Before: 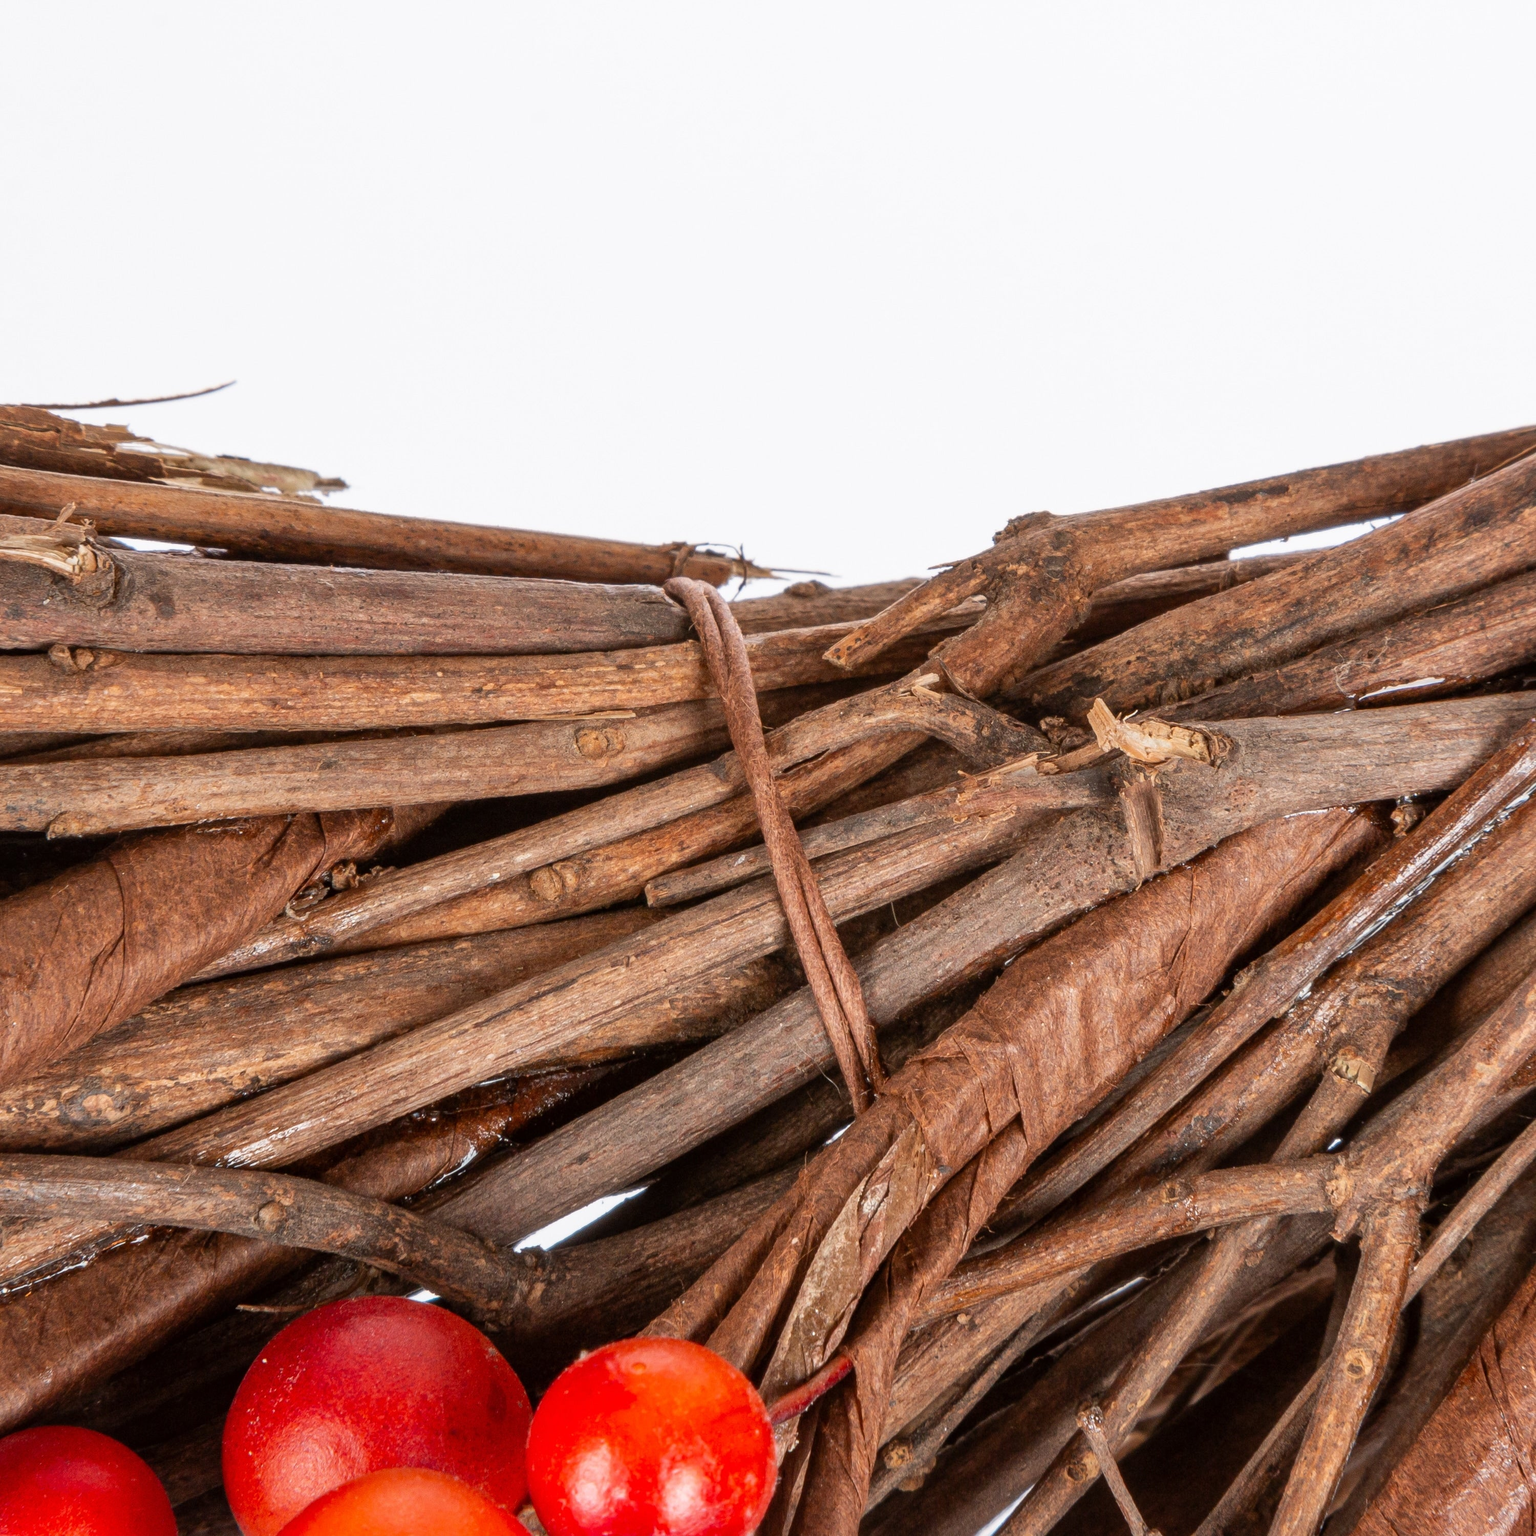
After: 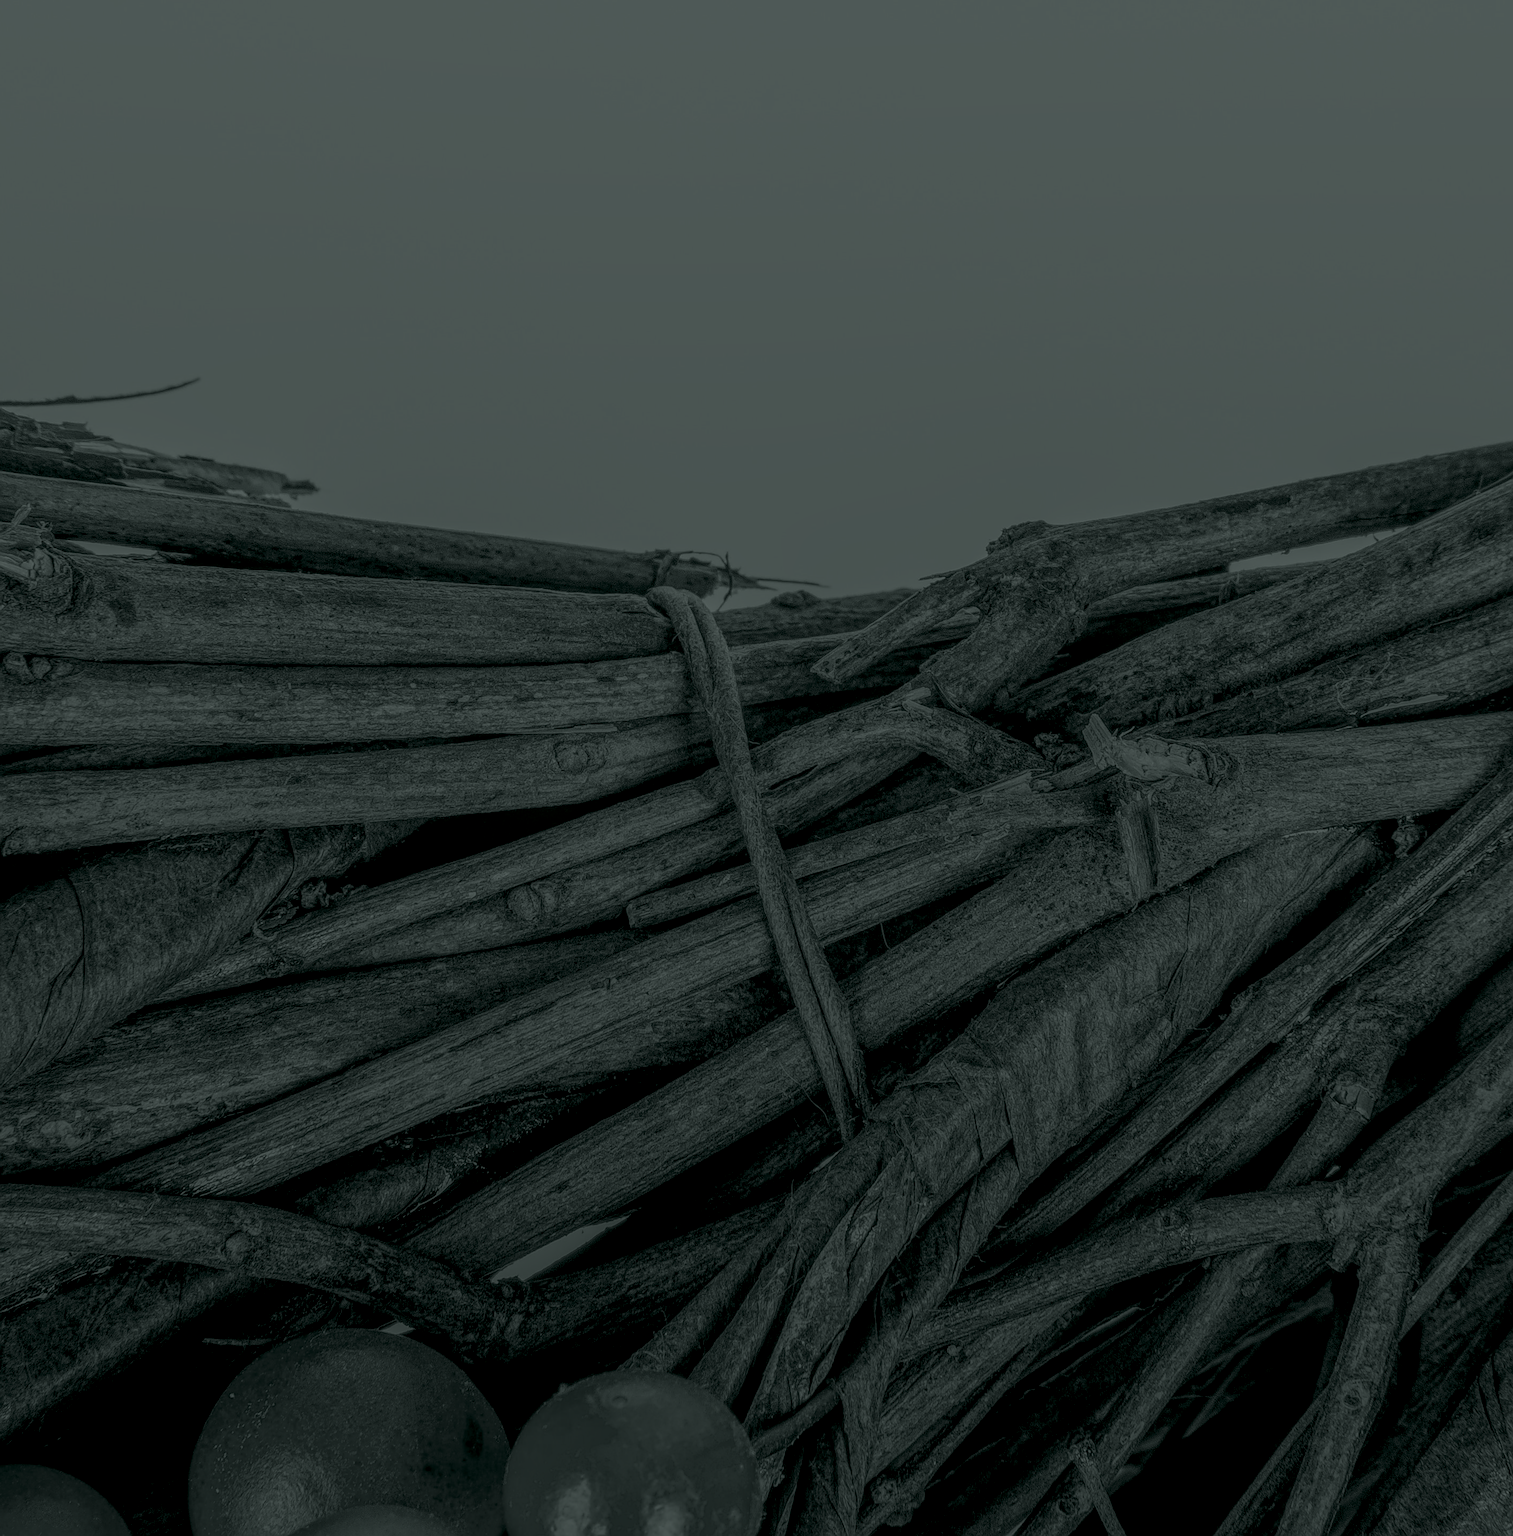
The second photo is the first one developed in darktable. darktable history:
rotate and perspective: rotation 0.174°, lens shift (vertical) 0.013, lens shift (horizontal) 0.019, shear 0.001, automatic cropping original format, crop left 0.007, crop right 0.991, crop top 0.016, crop bottom 0.997
colorize: hue 90°, saturation 19%, lightness 1.59%, version 1
crop and rotate: left 2.536%, right 1.107%, bottom 2.246%
sharpen: radius 1.4, amount 1.25, threshold 0.7
filmic rgb: black relative exposure -7.65 EV, white relative exposure 4.56 EV, hardness 3.61
levels: mode automatic, black 0.023%, white 99.97%, levels [0.062, 0.494, 0.925]
color balance rgb: linear chroma grading › shadows 19.44%, linear chroma grading › highlights 3.42%, linear chroma grading › mid-tones 10.16%
local contrast: highlights 20%, shadows 30%, detail 200%, midtone range 0.2
